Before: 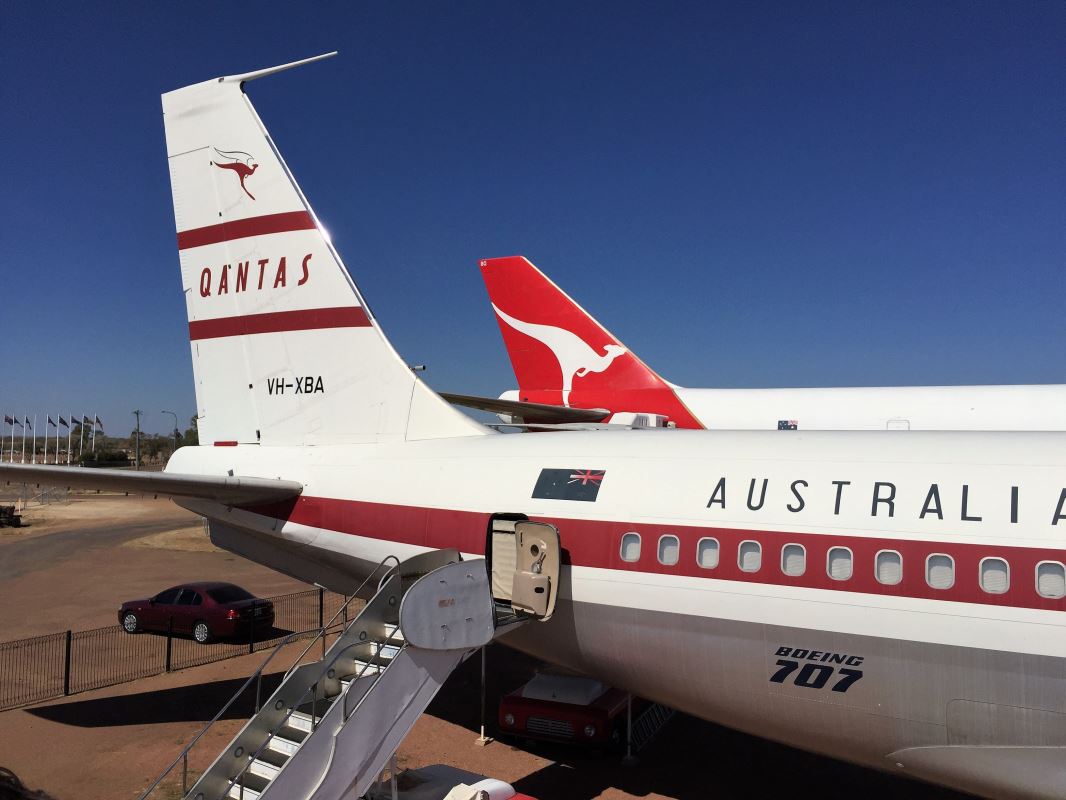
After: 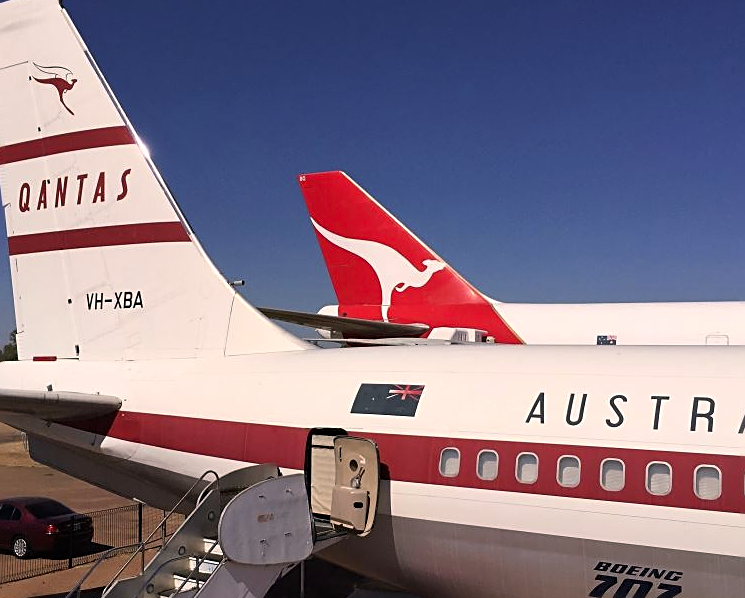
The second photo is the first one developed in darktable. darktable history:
color correction: highlights a* 7.34, highlights b* 4.37
sharpen: on, module defaults
crop and rotate: left 17.046%, top 10.659%, right 12.989%, bottom 14.553%
